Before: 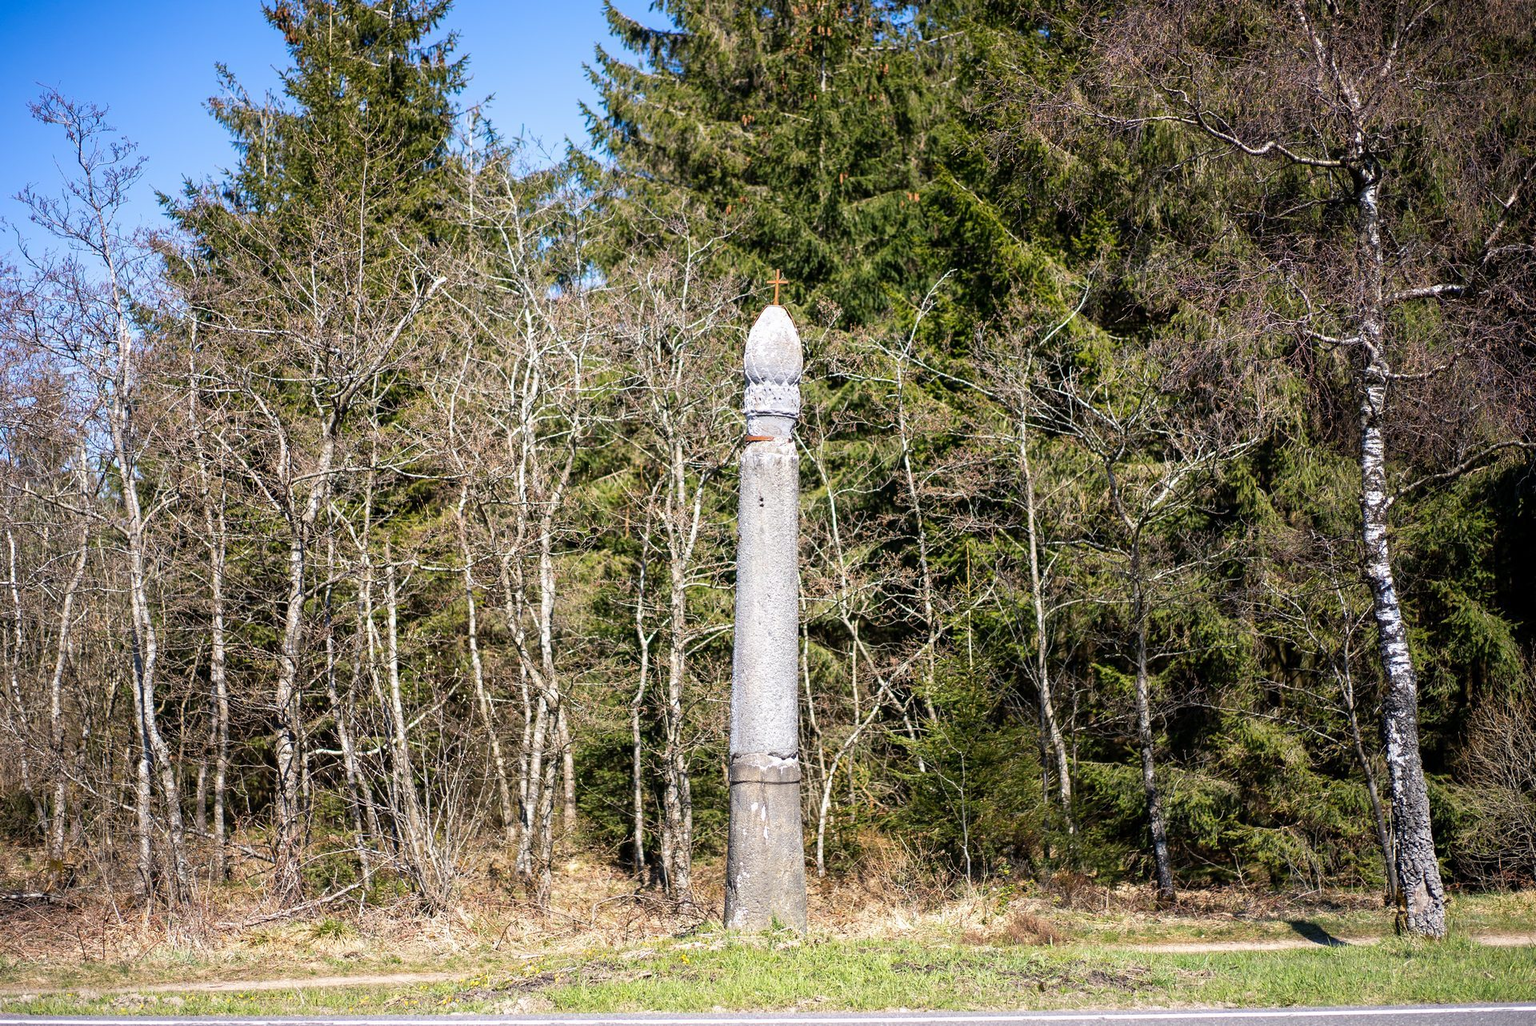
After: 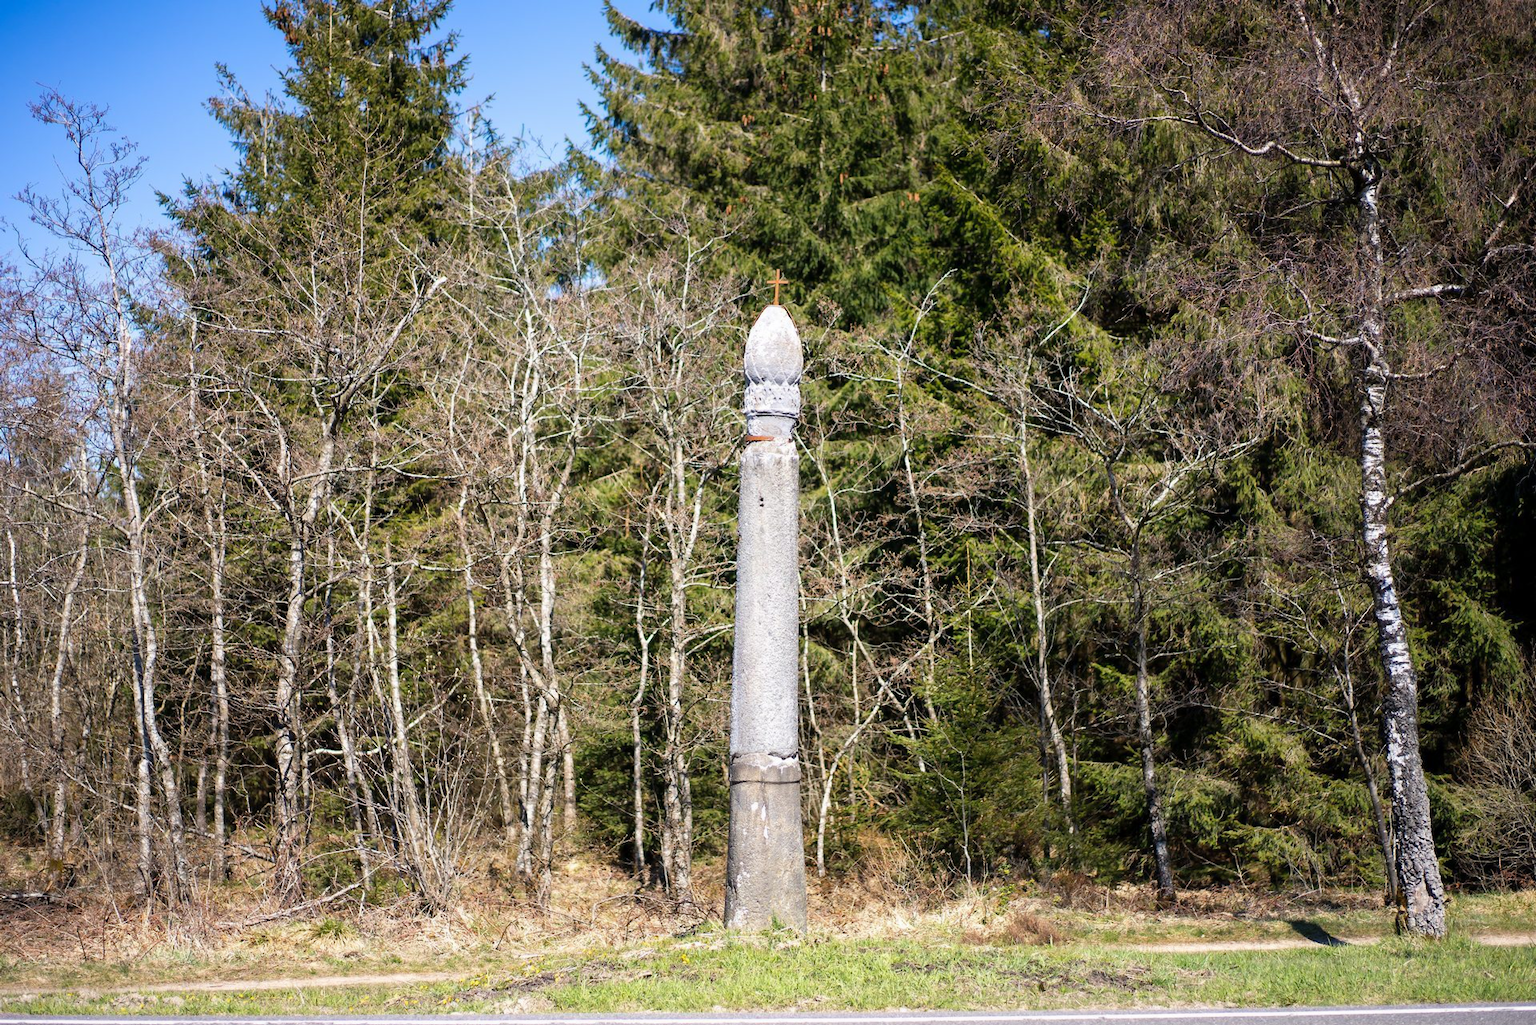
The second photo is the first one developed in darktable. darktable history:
contrast equalizer: y [[0.5 ×4, 0.467, 0.376], [0.5 ×6], [0.5 ×6], [0 ×6], [0 ×6]]
local contrast: mode bilateral grid, contrast 15, coarseness 36, detail 105%, midtone range 0.2
